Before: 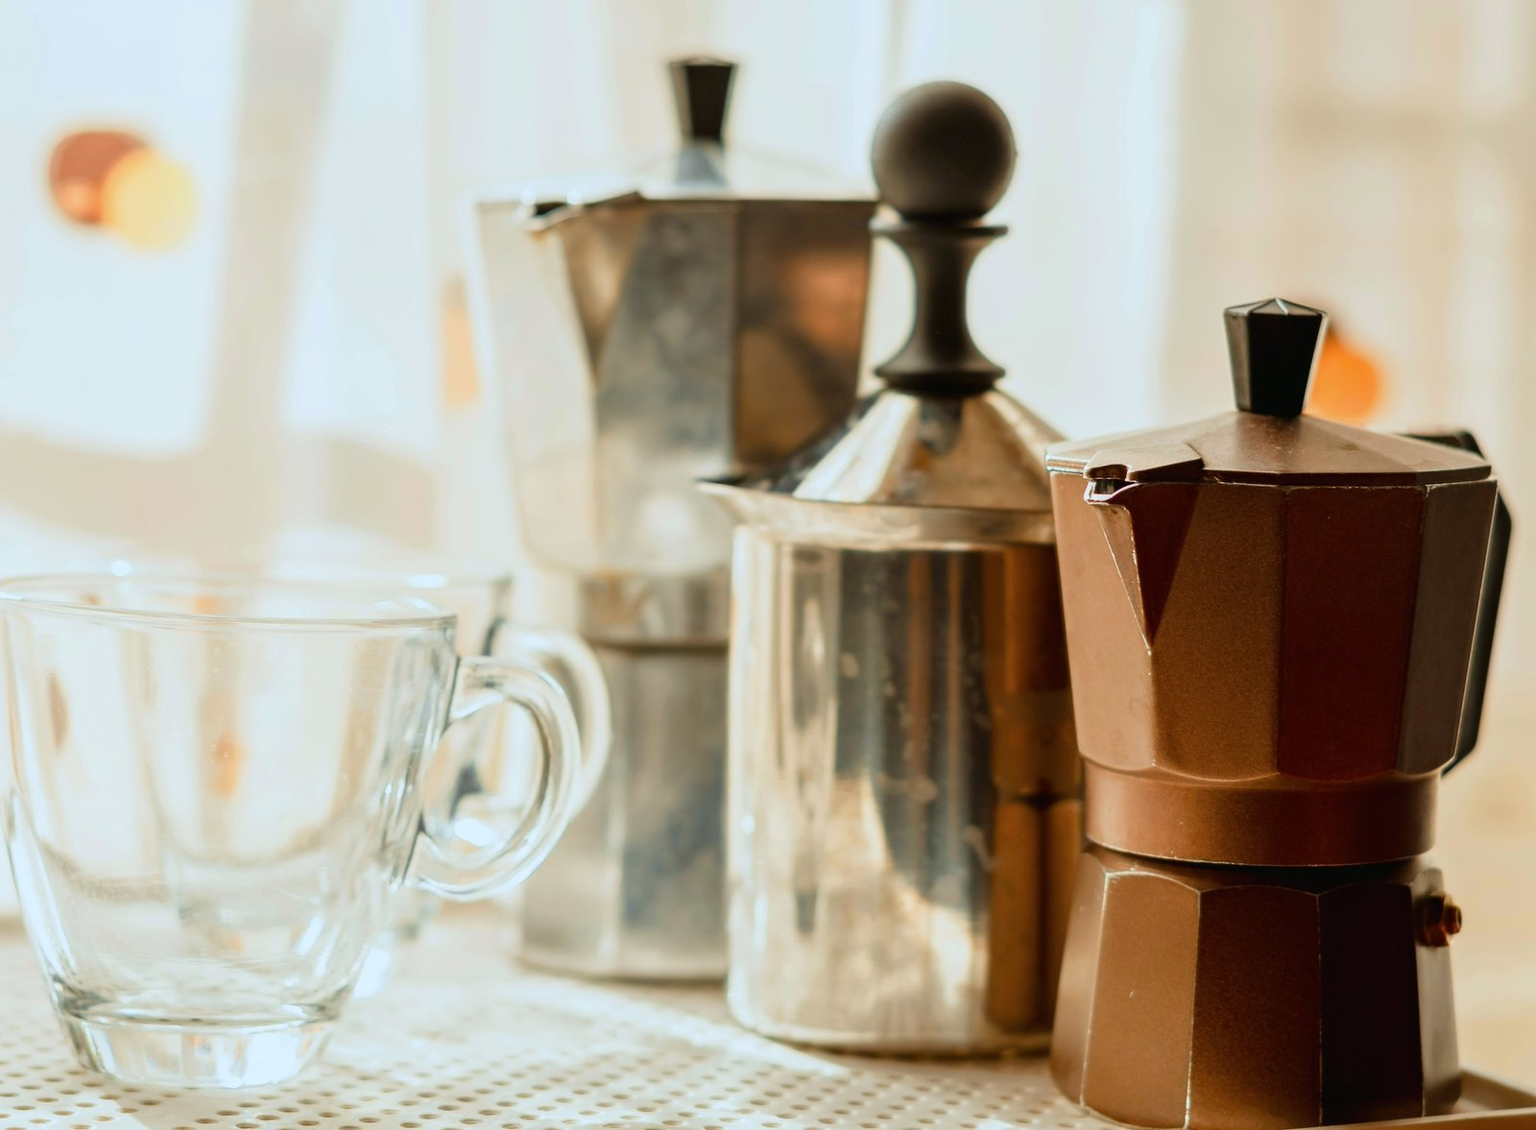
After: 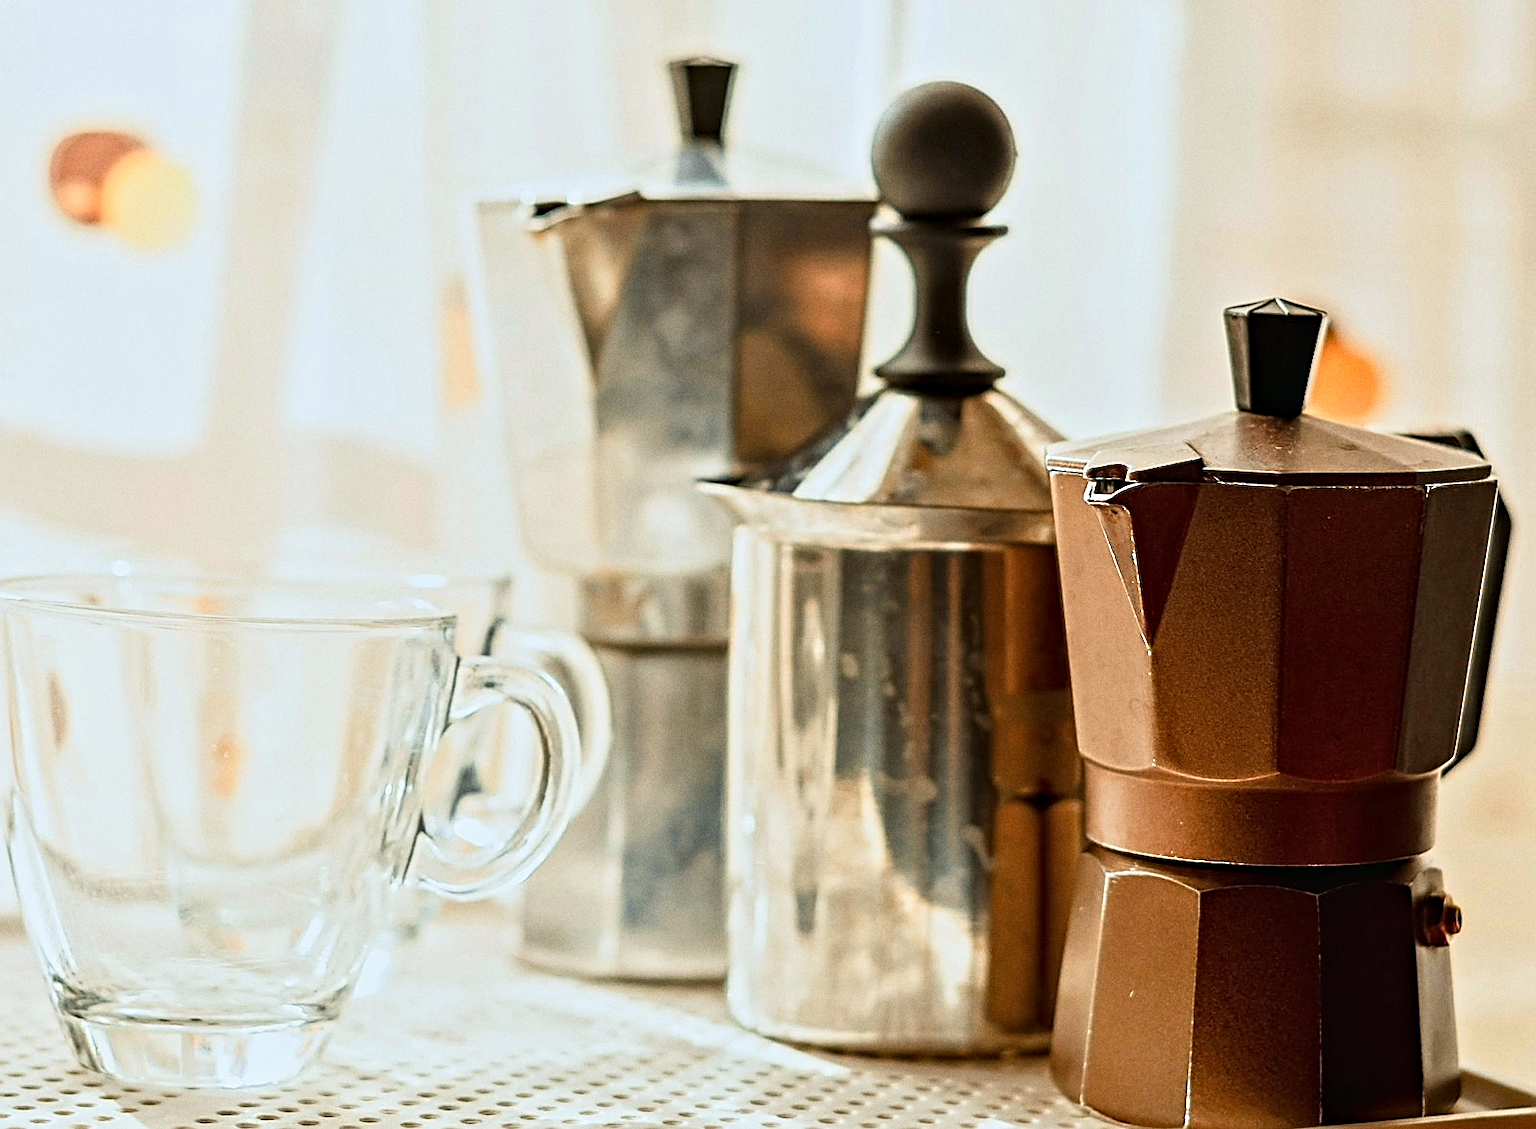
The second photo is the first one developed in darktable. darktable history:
shadows and highlights: shadows 0, highlights 40
sharpen: radius 1.685, amount 1.294
grain: on, module defaults
tone equalizer: -8 EV -0.002 EV, -7 EV 0.005 EV, -6 EV -0.009 EV, -5 EV 0.011 EV, -4 EV -0.012 EV, -3 EV 0.007 EV, -2 EV -0.062 EV, -1 EV -0.293 EV, +0 EV -0.582 EV, smoothing diameter 2%, edges refinement/feathering 20, mask exposure compensation -1.57 EV, filter diffusion 5
tone curve: curves: ch0 [(0, 0) (0.003, 0.003) (0.011, 0.012) (0.025, 0.026) (0.044, 0.046) (0.069, 0.072) (0.1, 0.104) (0.136, 0.141) (0.177, 0.184) (0.224, 0.233) (0.277, 0.288) (0.335, 0.348) (0.399, 0.414) (0.468, 0.486) (0.543, 0.564) (0.623, 0.647) (0.709, 0.736) (0.801, 0.831) (0.898, 0.921) (1, 1)], preserve colors none
contrast equalizer: y [[0.5, 0.501, 0.525, 0.597, 0.58, 0.514], [0.5 ×6], [0.5 ×6], [0 ×6], [0 ×6]]
